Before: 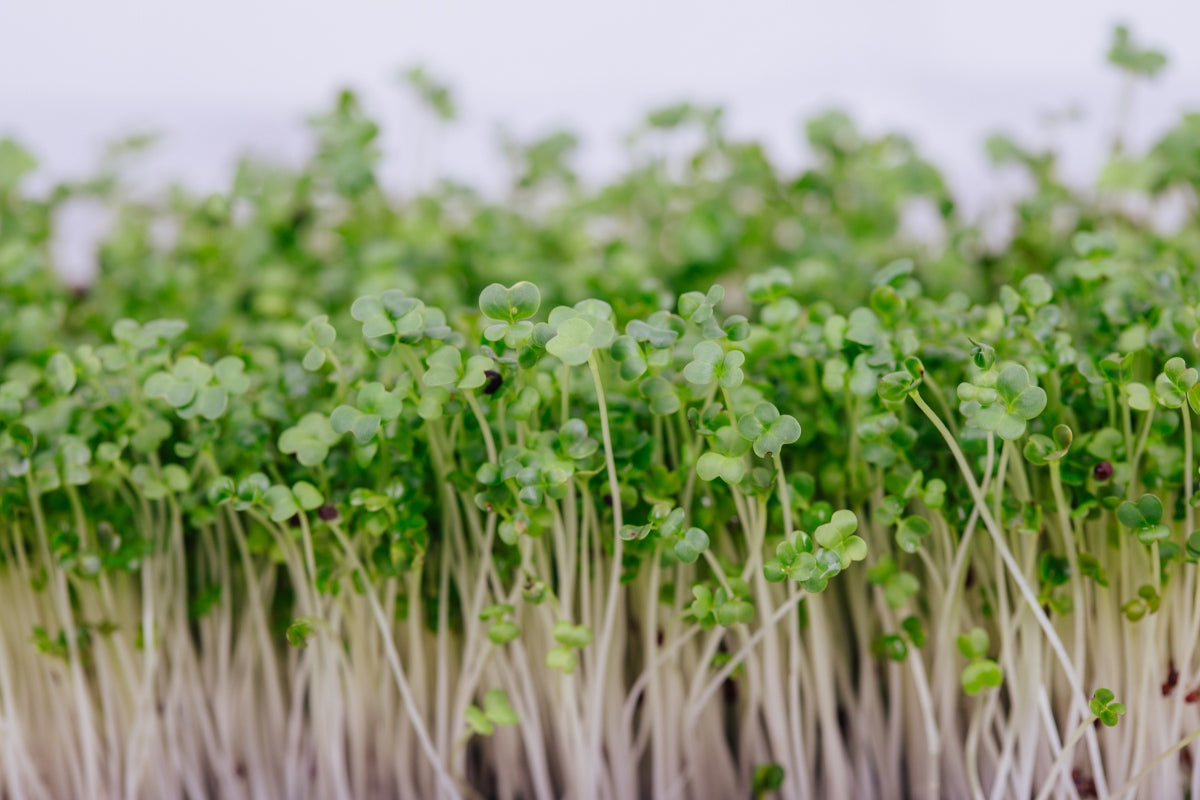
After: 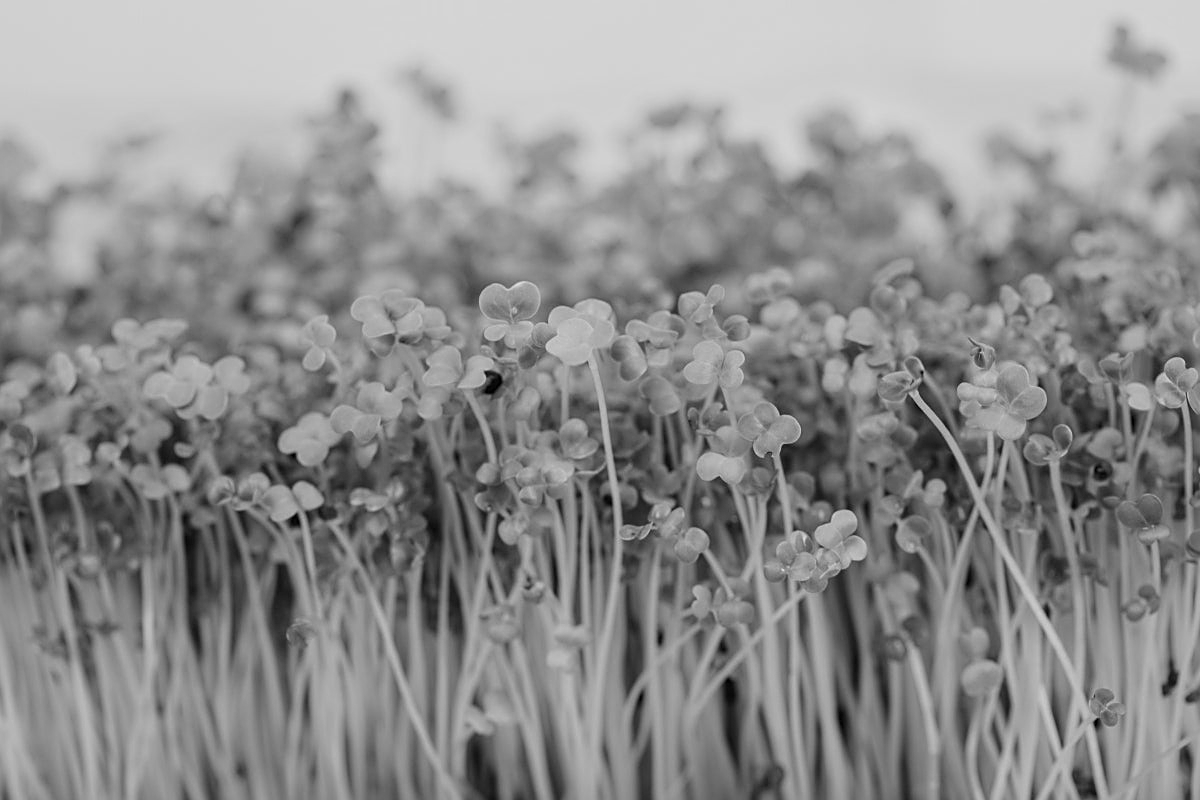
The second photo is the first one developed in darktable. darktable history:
sharpen: on, module defaults
monochrome: a -71.75, b 75.82
